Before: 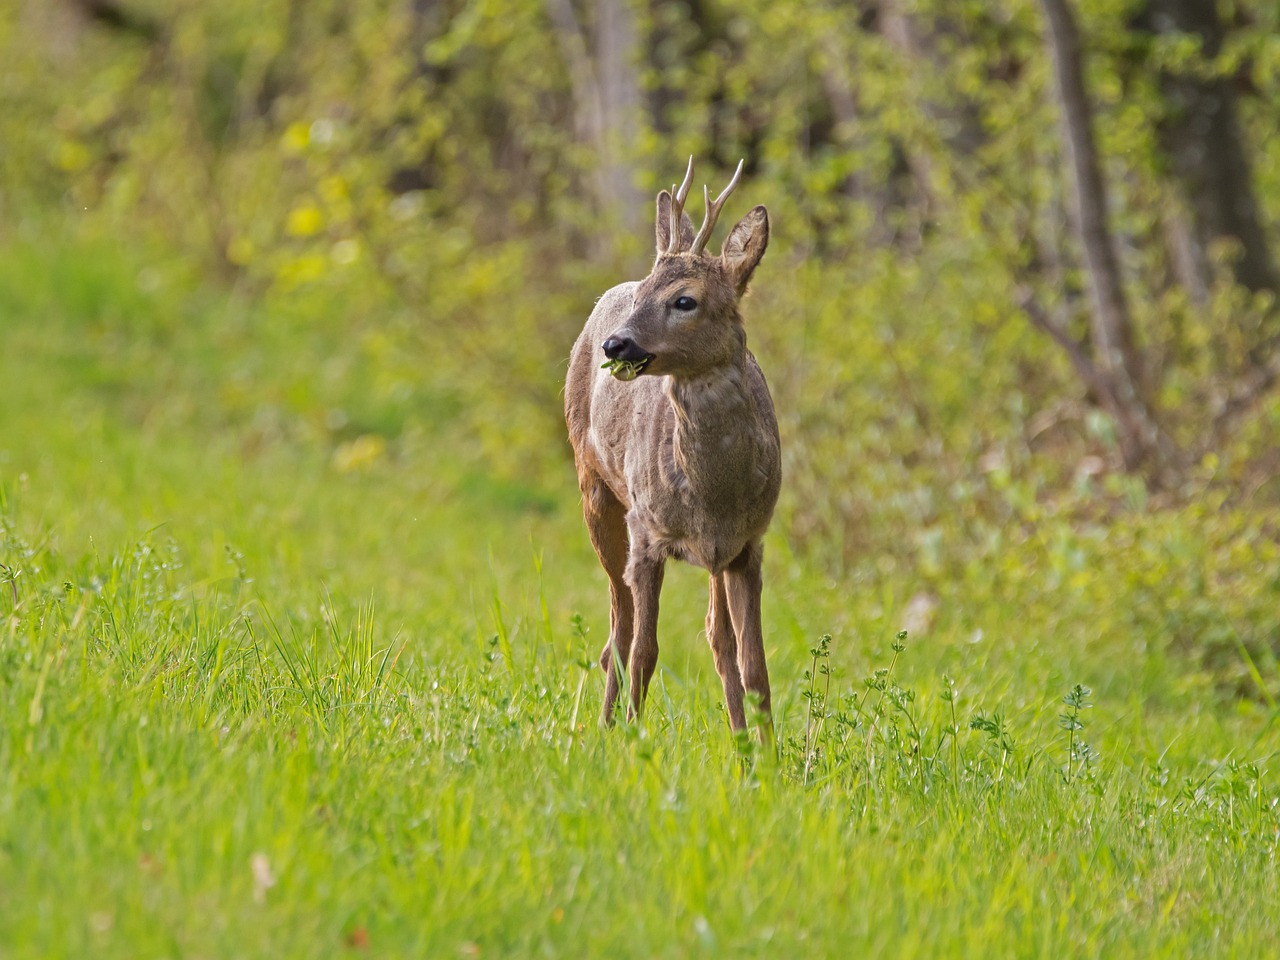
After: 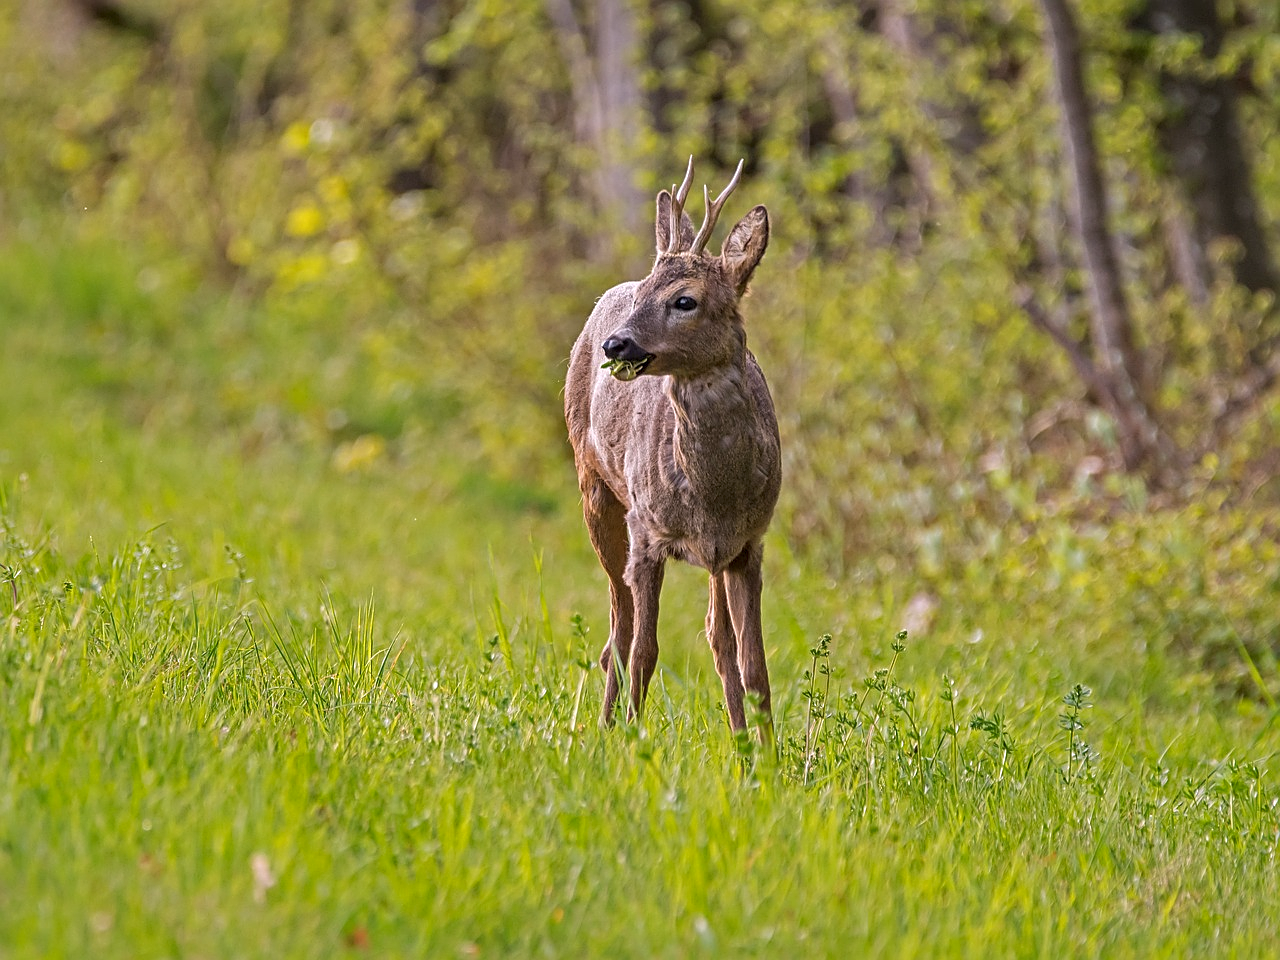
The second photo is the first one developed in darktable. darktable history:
local contrast: detail 130%
shadows and highlights: shadows 25, white point adjustment -3, highlights -30
base curve: curves: ch0 [(0, 0) (0.989, 0.992)], preserve colors none
sharpen: on, module defaults
white balance: red 1.05, blue 1.072
